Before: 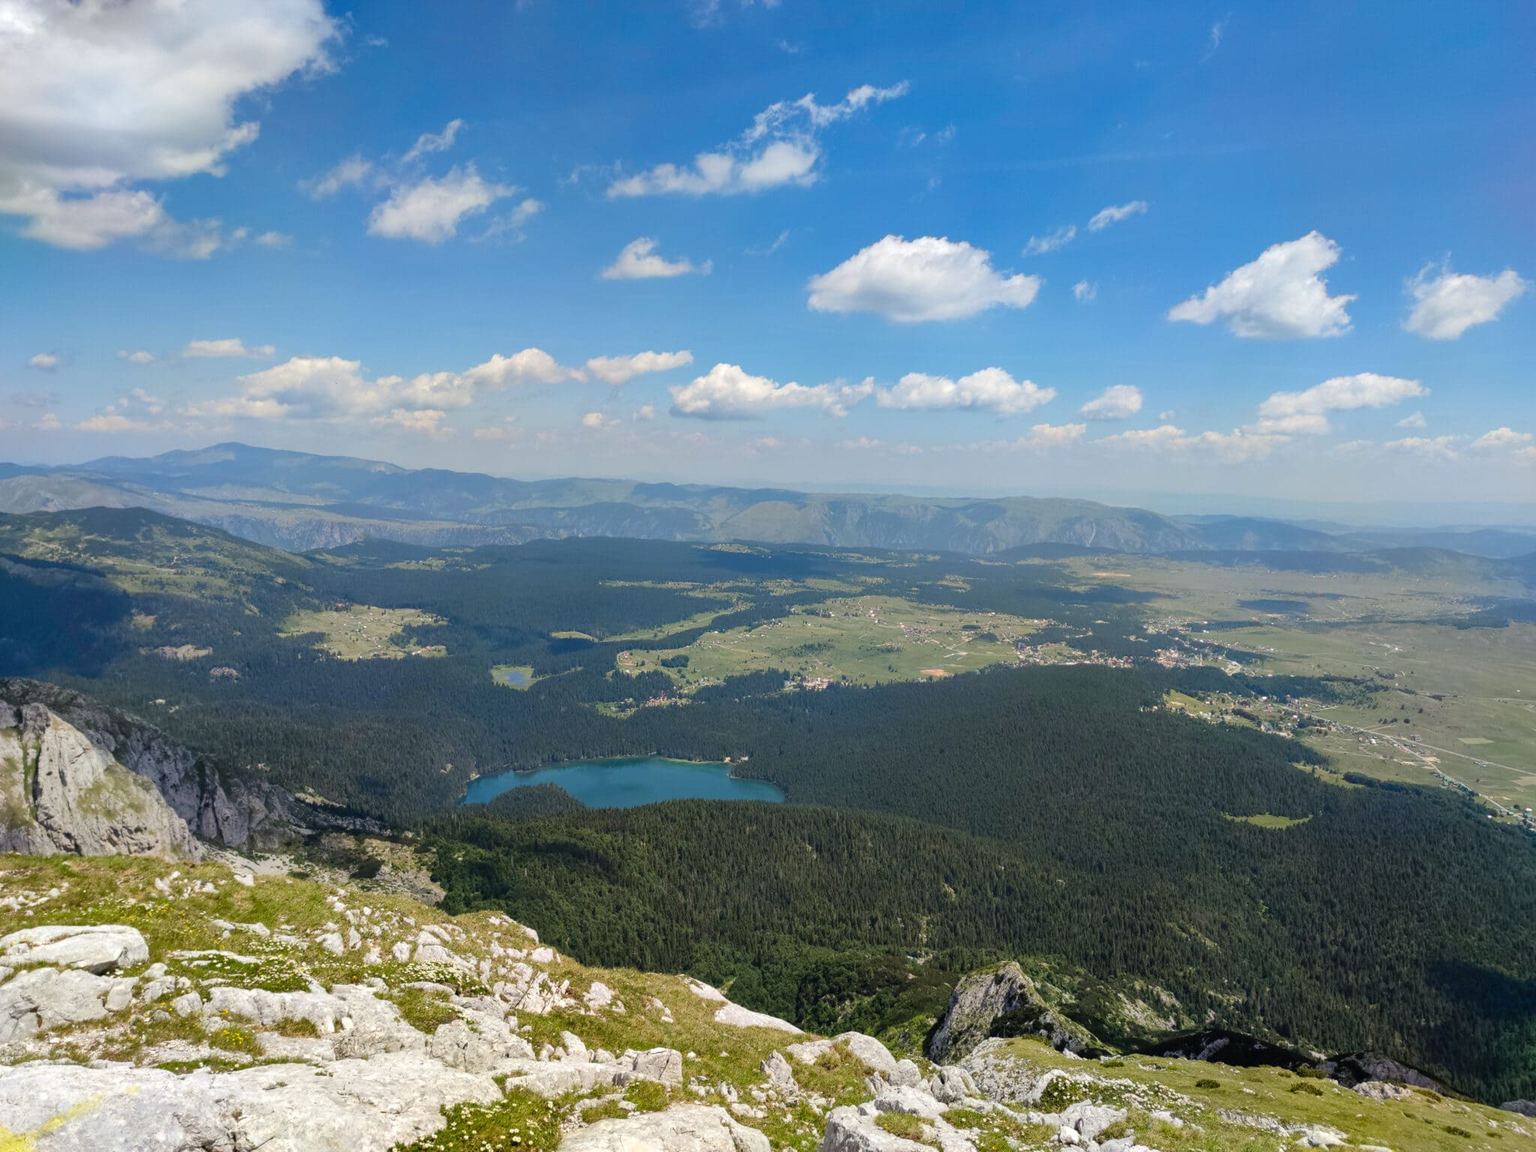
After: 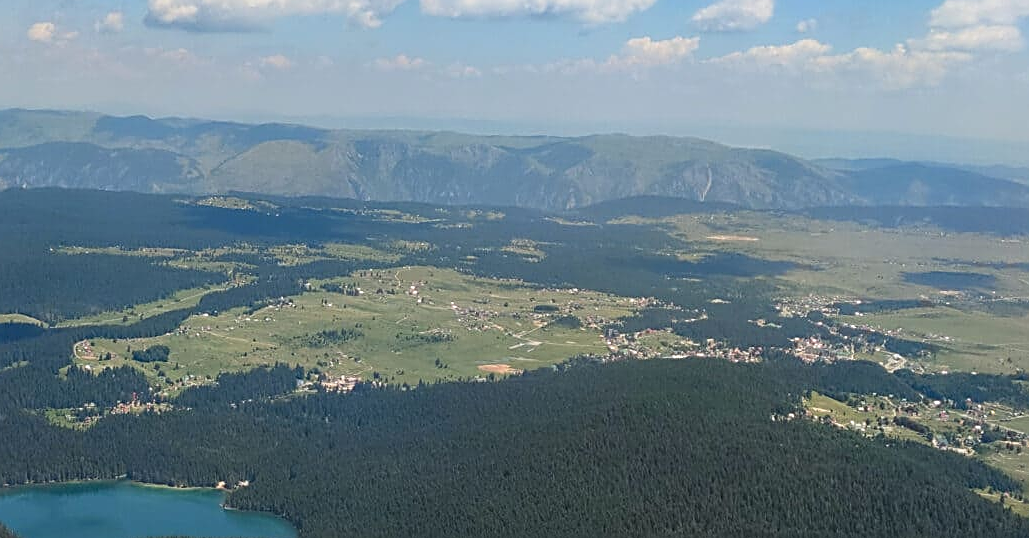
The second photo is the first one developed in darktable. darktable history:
crop: left 36.595%, top 34.424%, right 13.128%, bottom 30.491%
sharpen: amount 0.739
